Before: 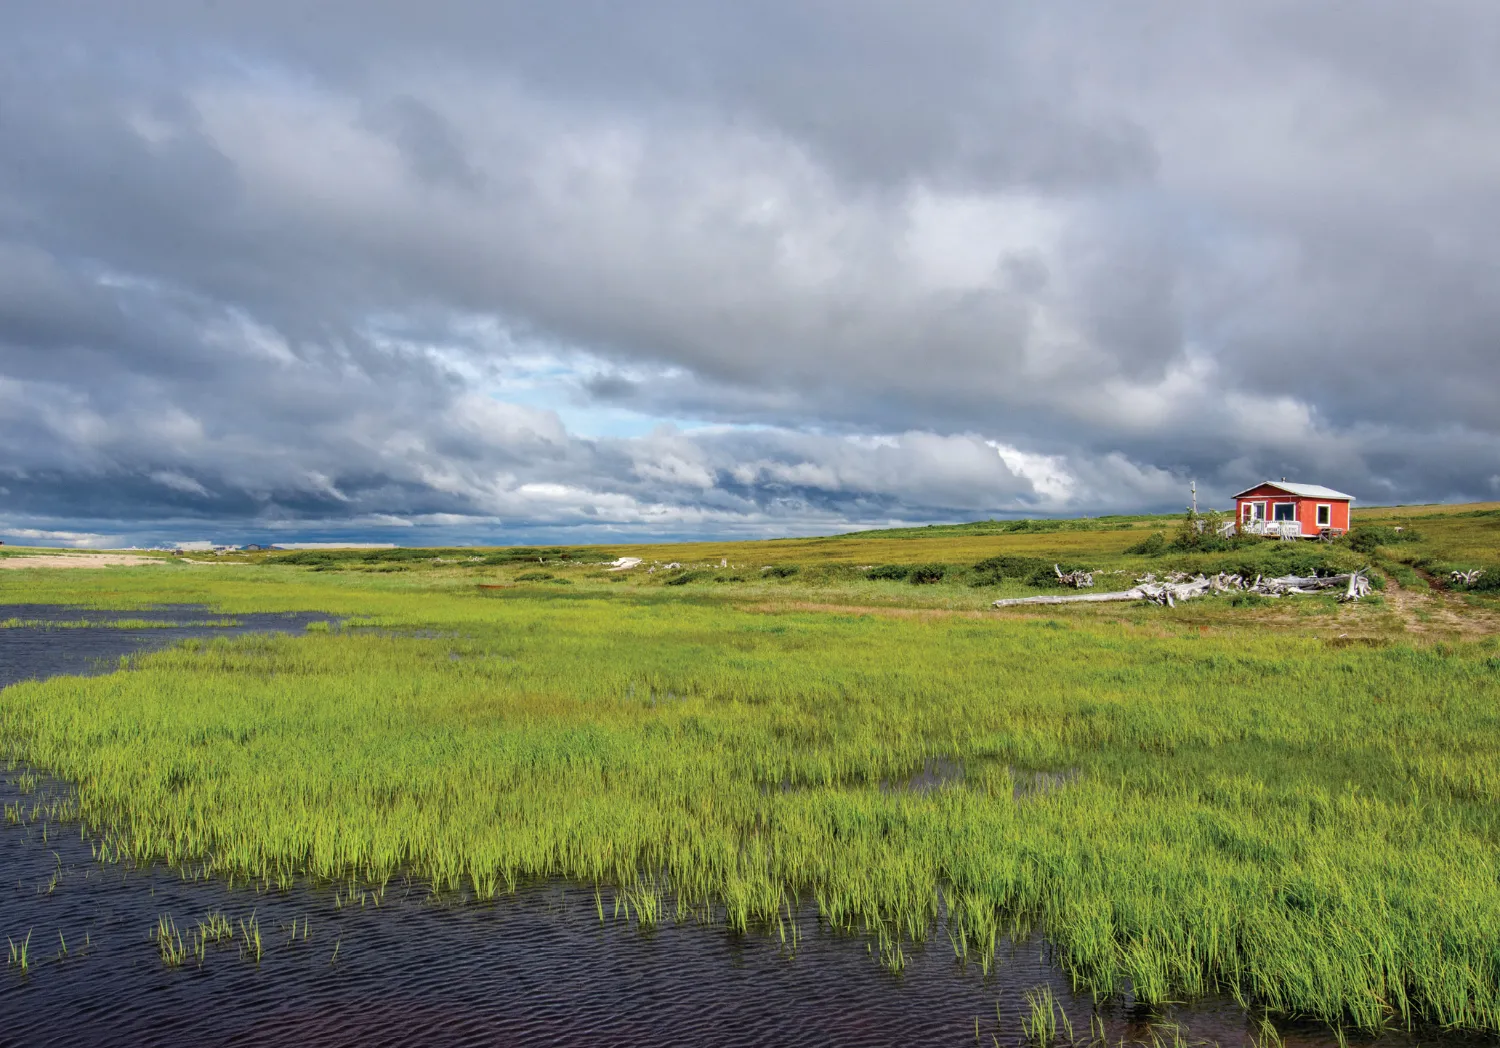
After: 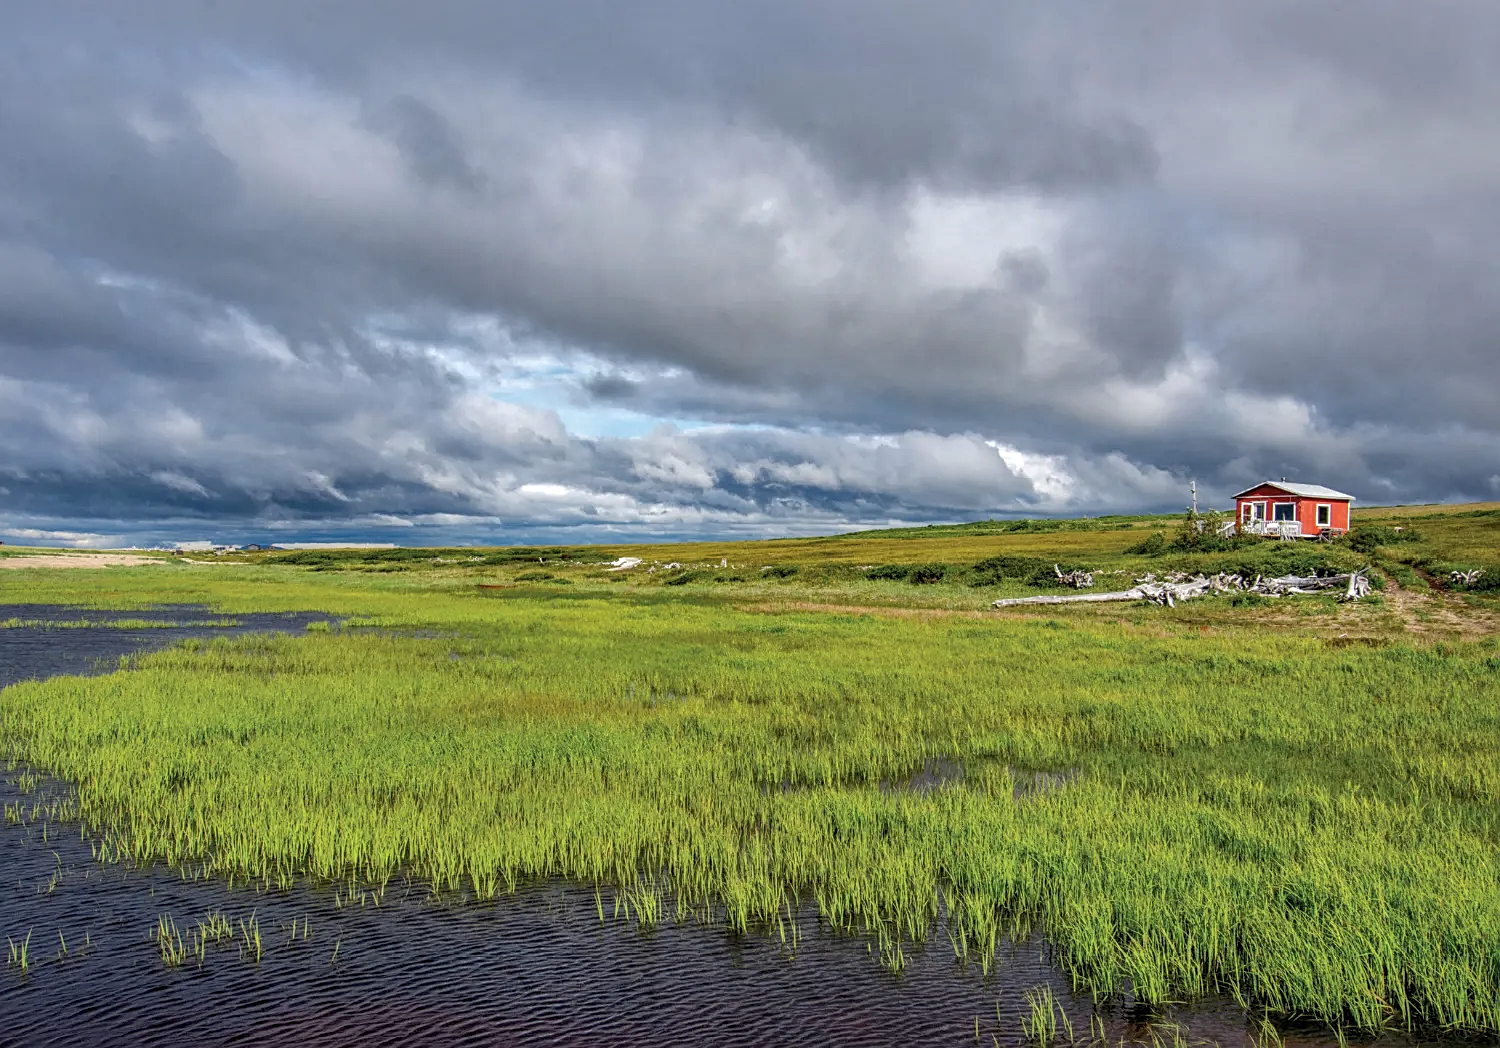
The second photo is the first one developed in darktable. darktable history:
sharpen: on, module defaults
shadows and highlights: shadows 40, highlights -60
local contrast: detail 130%
